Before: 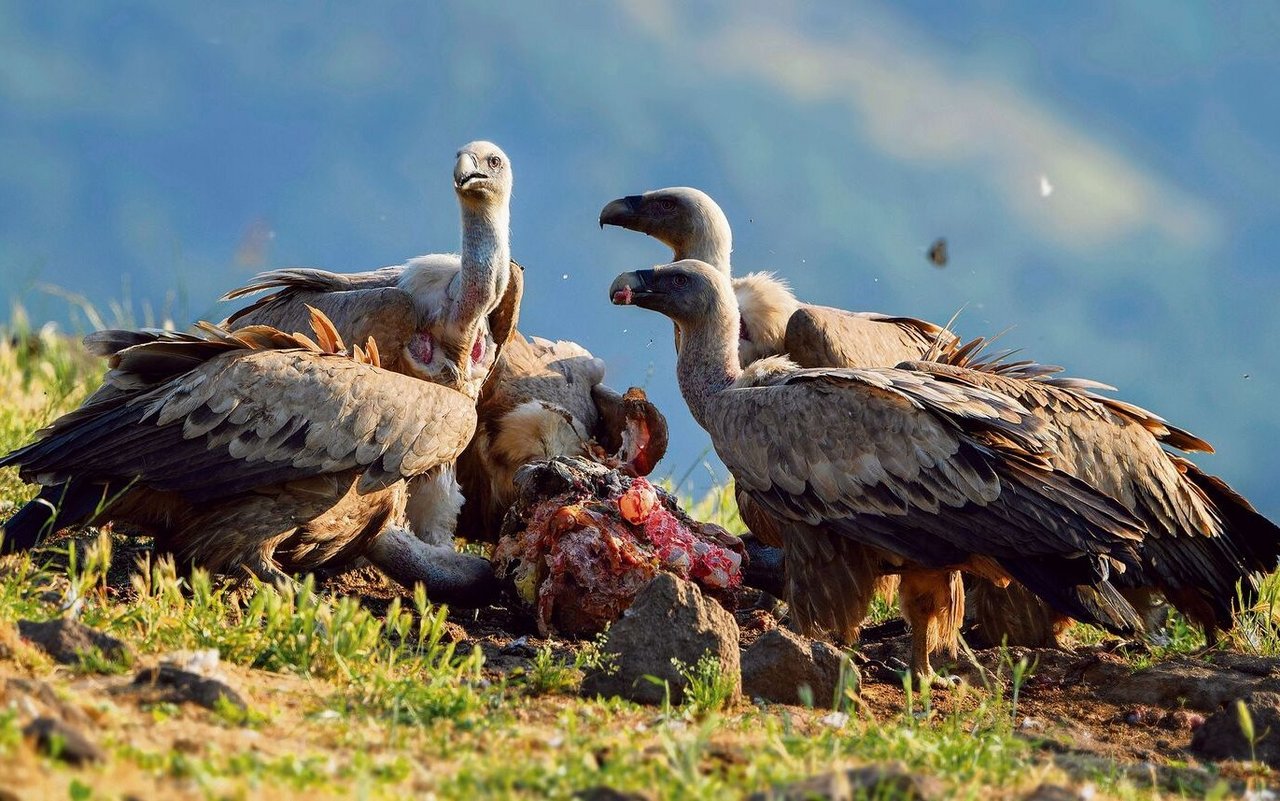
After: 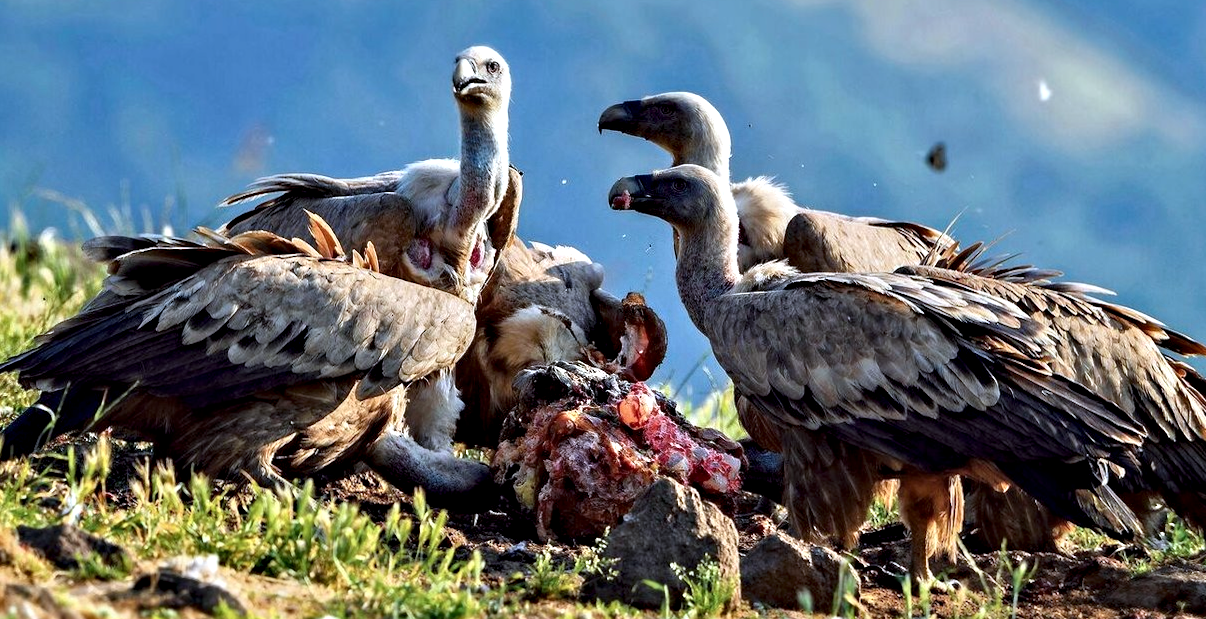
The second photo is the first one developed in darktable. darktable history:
contrast equalizer: y [[0.511, 0.558, 0.631, 0.632, 0.559, 0.512], [0.5 ×6], [0.507, 0.559, 0.627, 0.644, 0.647, 0.647], [0 ×6], [0 ×6]]
crop and rotate: angle 0.077°, top 11.837%, right 5.576%, bottom 10.686%
color calibration: gray › normalize channels true, x 0.372, y 0.386, temperature 4286.35 K, gamut compression 0.024
